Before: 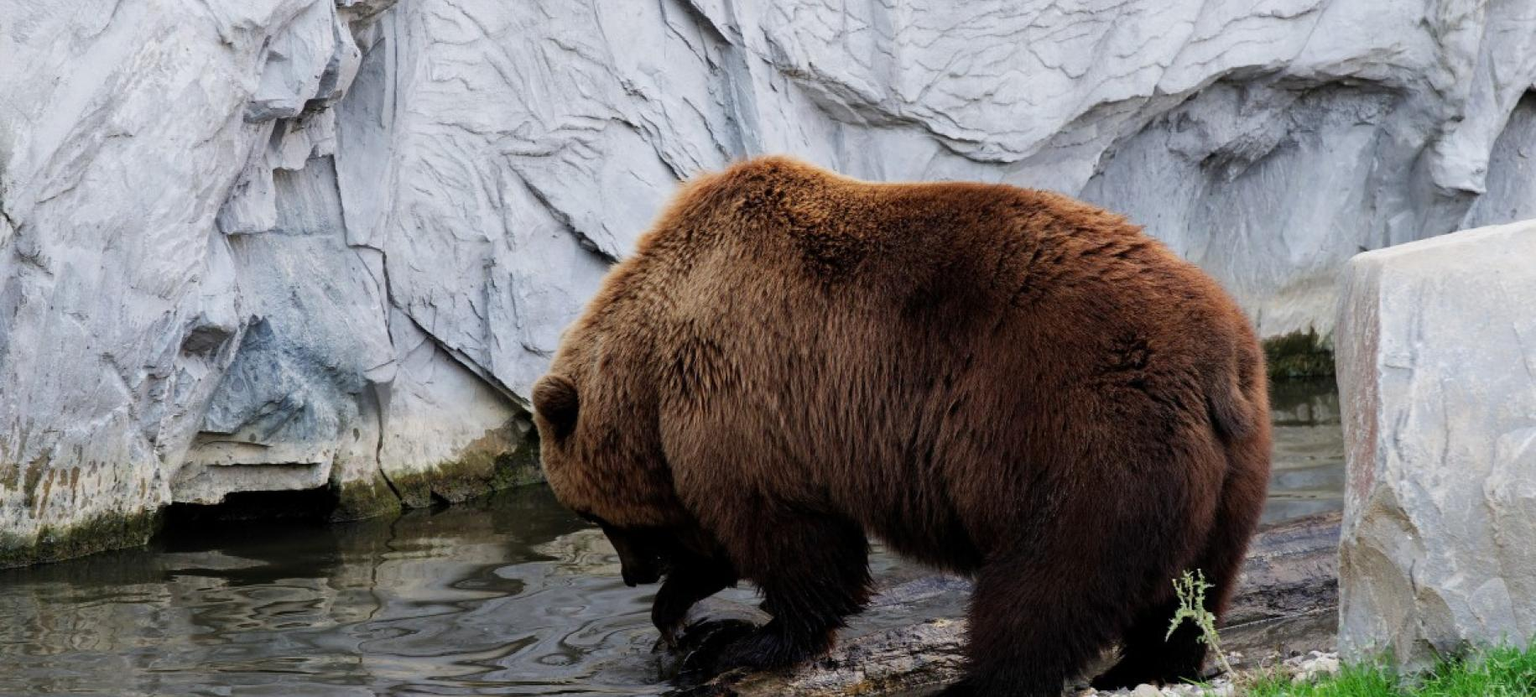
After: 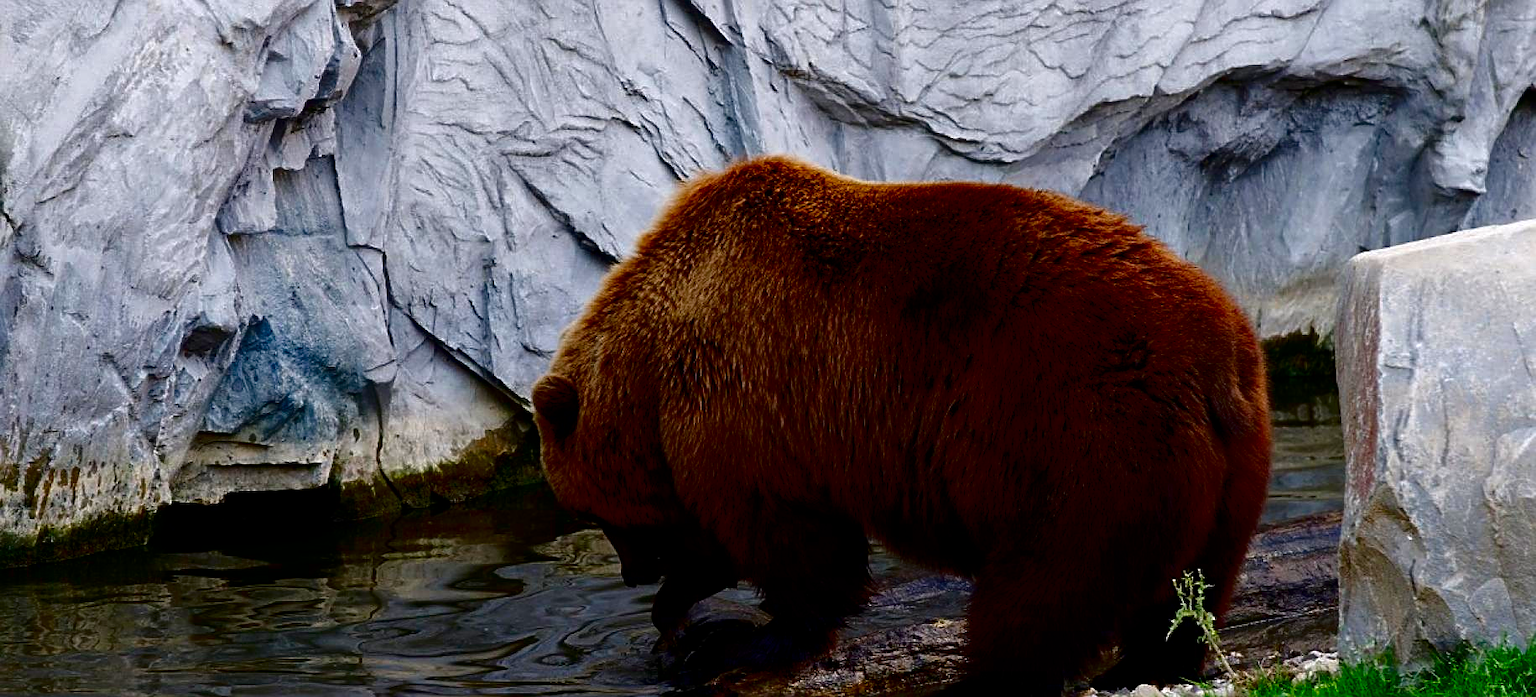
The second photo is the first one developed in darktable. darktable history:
sharpen: on, module defaults
color balance rgb: highlights gain › chroma 0.226%, highlights gain › hue 330.67°, linear chroma grading › global chroma 8.924%, perceptual saturation grading › global saturation 14.154%, perceptual saturation grading › highlights -25.893%, perceptual saturation grading › shadows 24.244%, perceptual brilliance grading › mid-tones 10.425%, perceptual brilliance grading › shadows 14.755%, global vibrance 30.369%, contrast 10.566%
contrast brightness saturation: contrast 0.088, brightness -0.586, saturation 0.171
